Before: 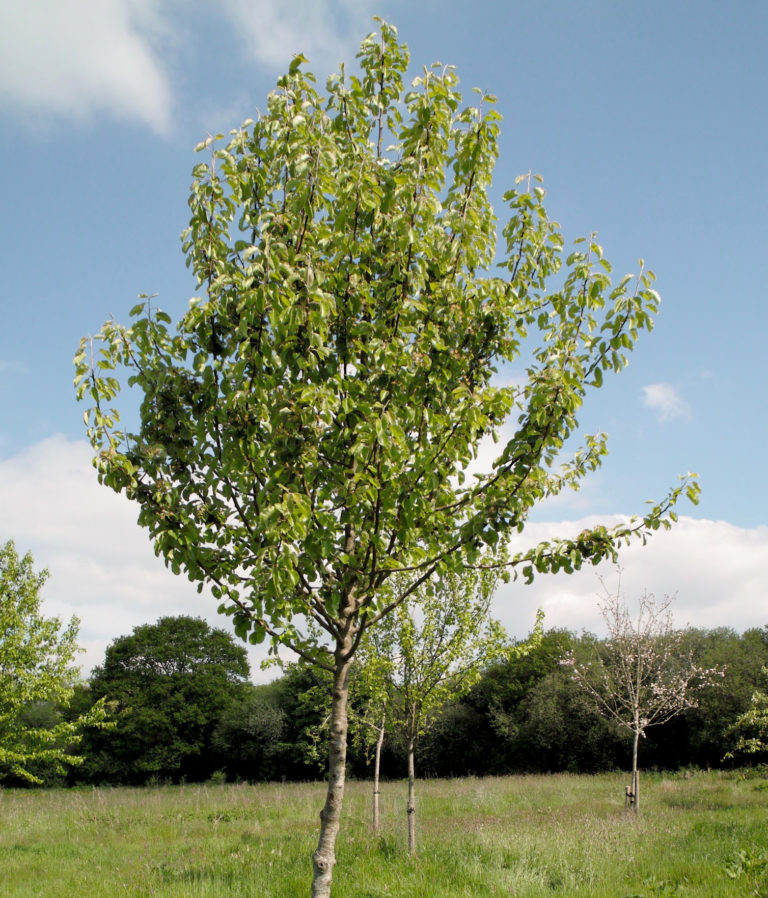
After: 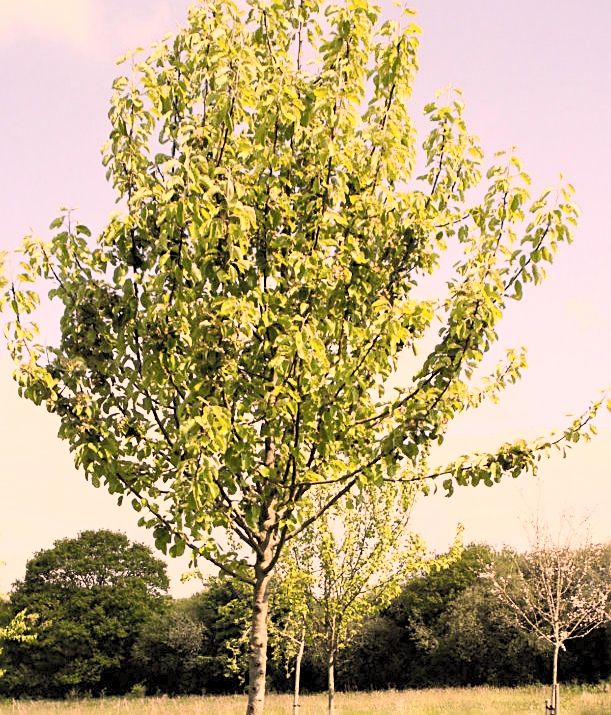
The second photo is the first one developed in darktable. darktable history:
sharpen: on, module defaults
crop and rotate: left 10.417%, top 9.79%, right 10.013%, bottom 10.548%
color correction: highlights a* 17.69, highlights b* 18.54
contrast brightness saturation: contrast 0.39, brightness 0.522
